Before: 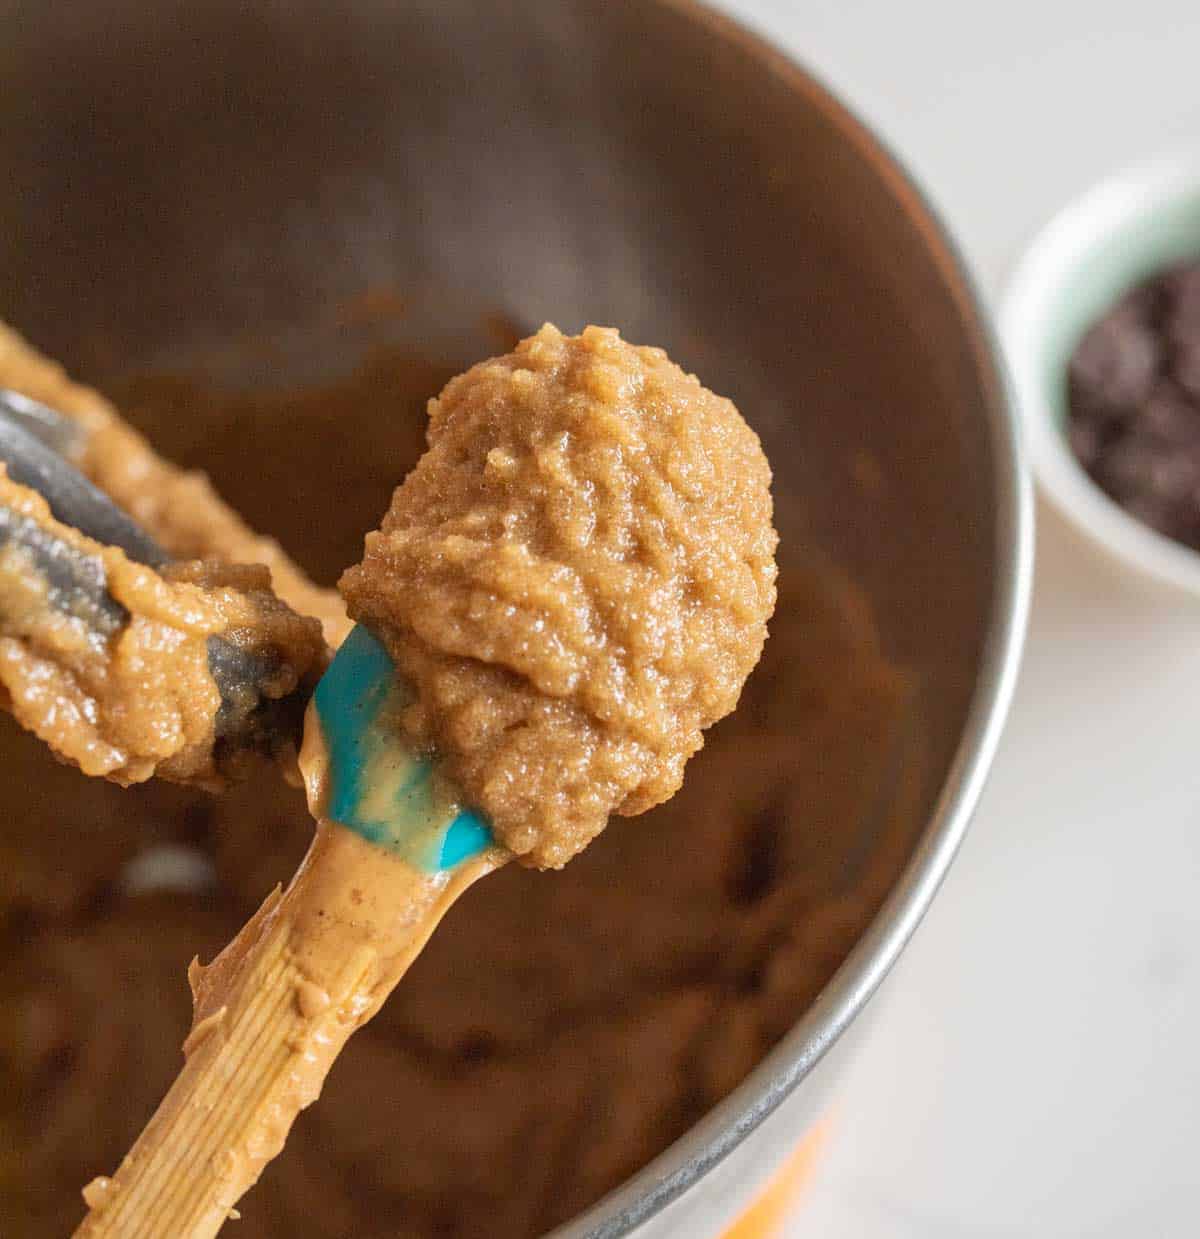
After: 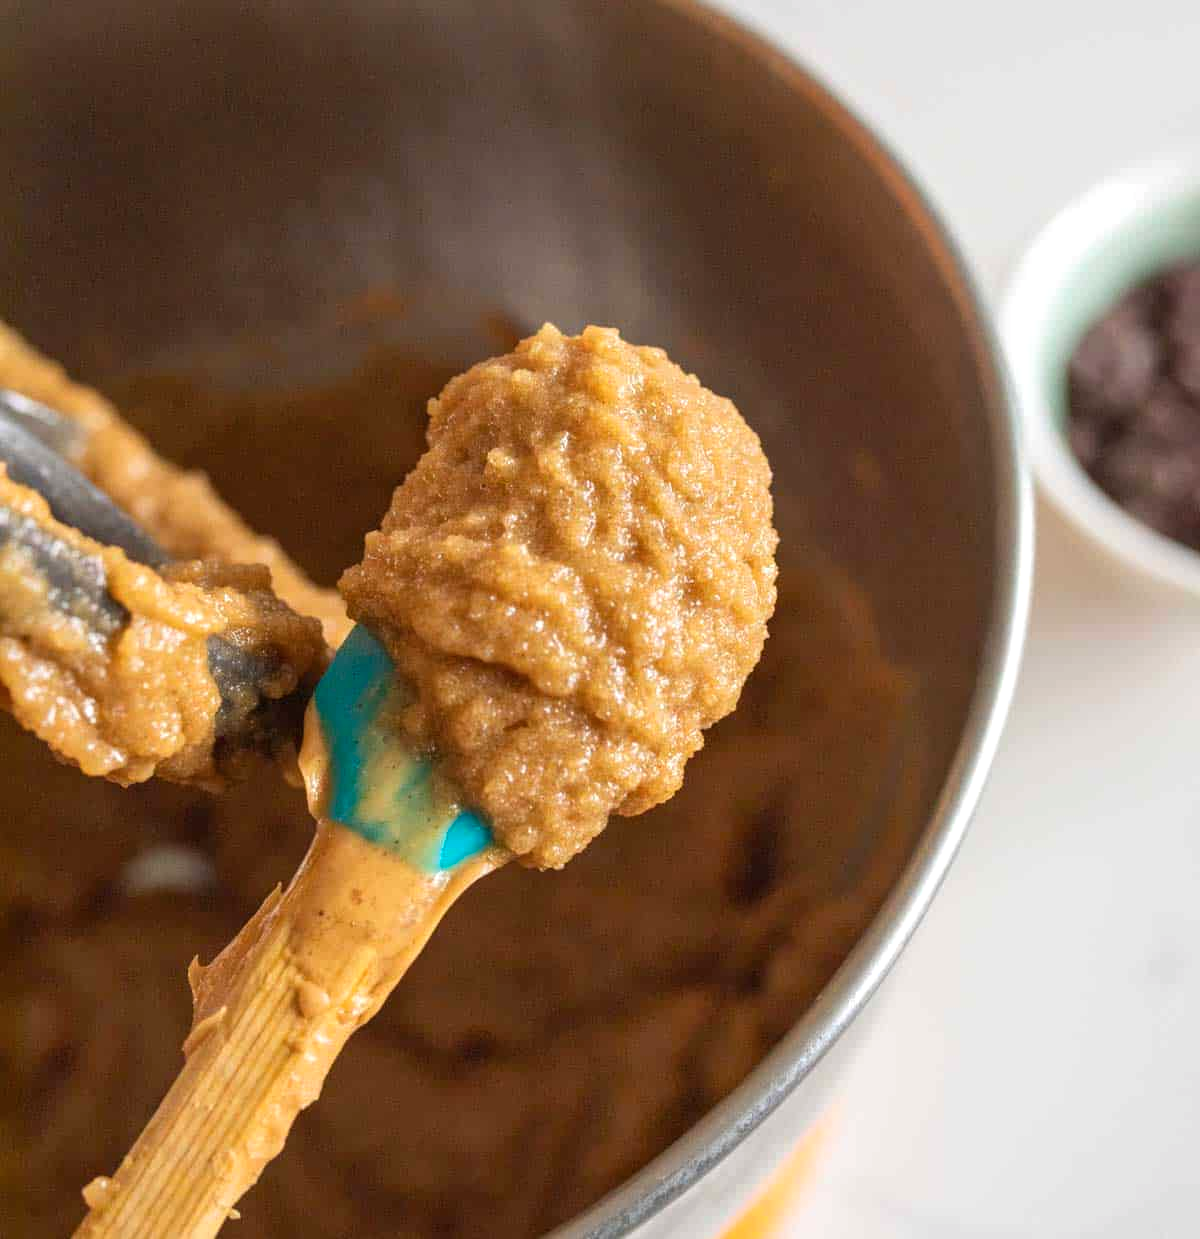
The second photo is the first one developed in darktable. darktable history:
color balance rgb: shadows lift › hue 86.08°, linear chroma grading › global chroma 16.186%, perceptual saturation grading › global saturation -12.438%, perceptual brilliance grading › global brilliance 3.997%, global vibrance 20%
